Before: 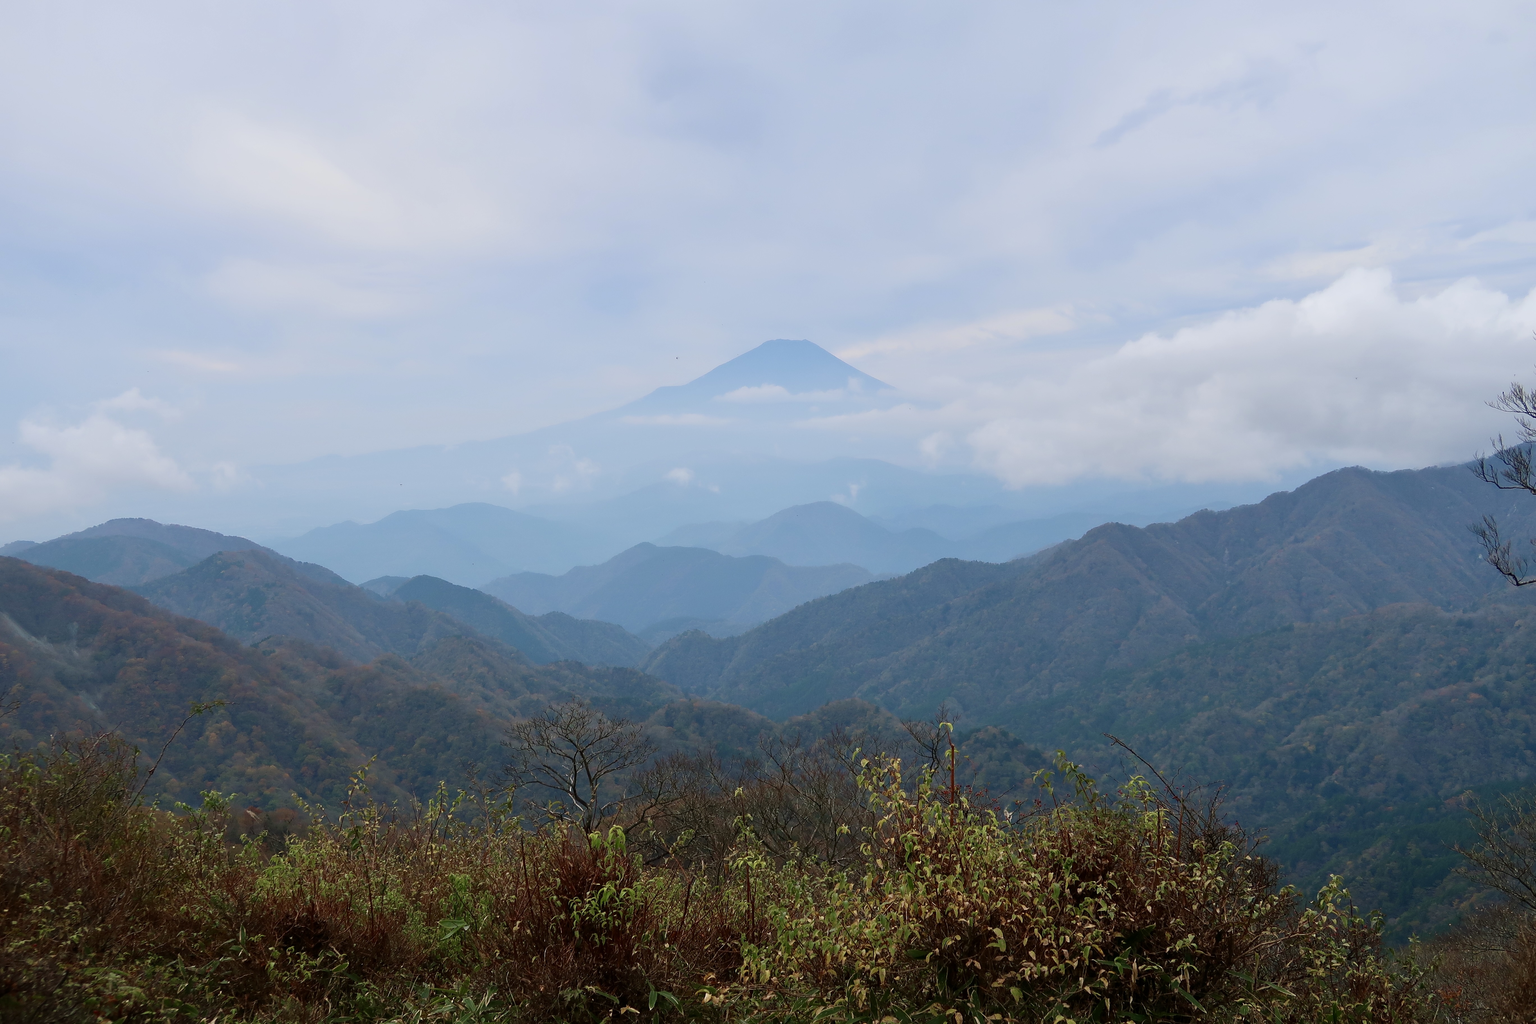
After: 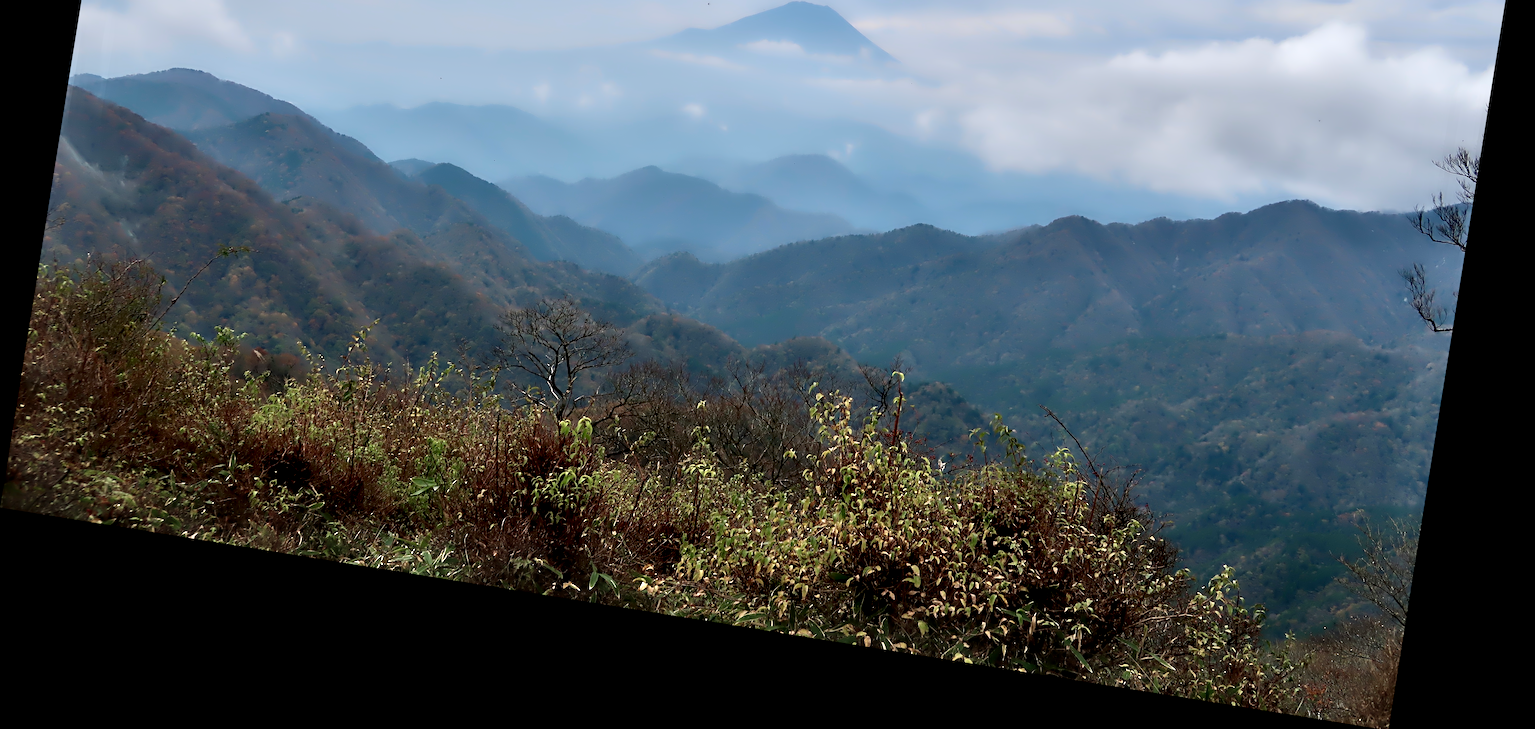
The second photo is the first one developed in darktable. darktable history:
rotate and perspective: rotation 9.12°, automatic cropping off
contrast equalizer: y [[0.783, 0.666, 0.575, 0.77, 0.556, 0.501], [0.5 ×6], [0.5 ×6], [0, 0.02, 0.272, 0.399, 0.062, 0], [0 ×6]]
crop and rotate: top 36.435%
